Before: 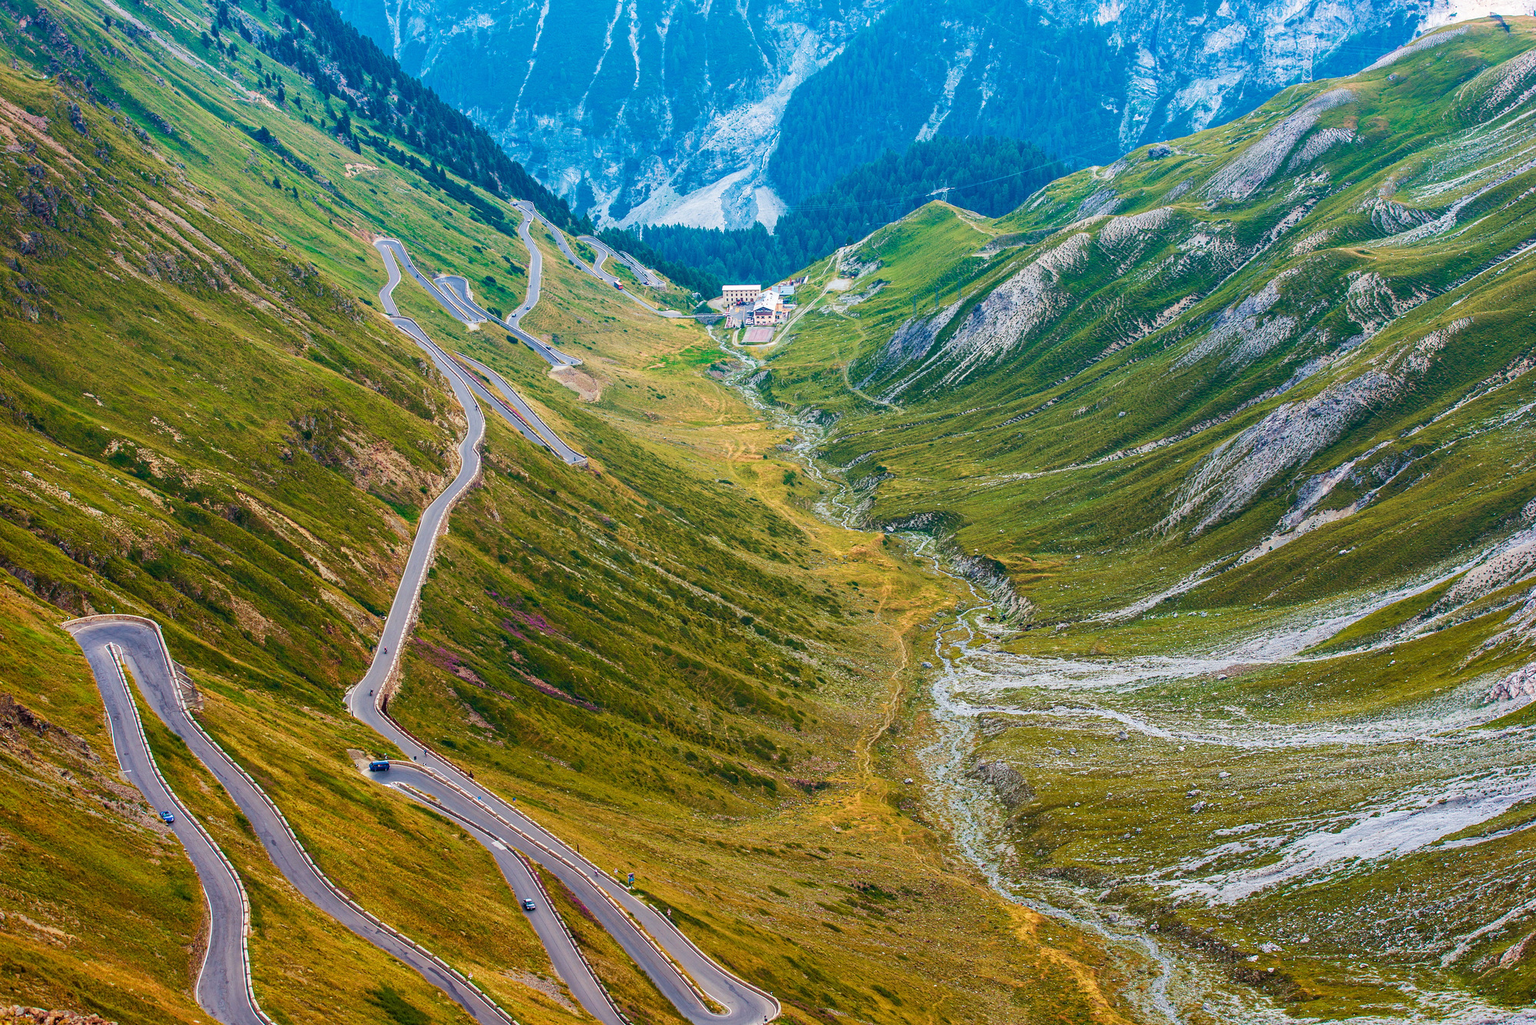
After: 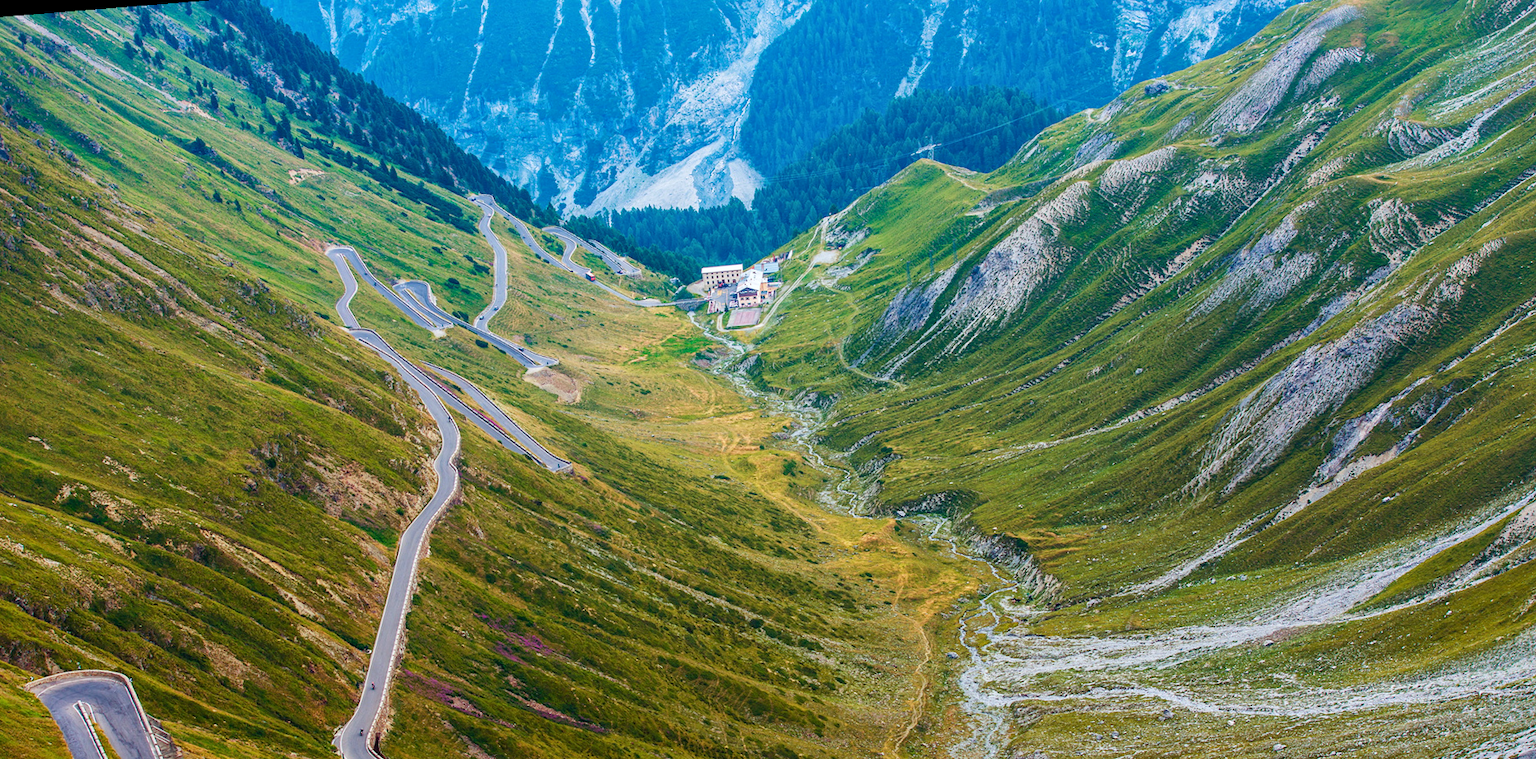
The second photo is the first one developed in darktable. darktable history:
local contrast: mode bilateral grid, contrast 10, coarseness 25, detail 115%, midtone range 0.2
rotate and perspective: rotation -4.57°, crop left 0.054, crop right 0.944, crop top 0.087, crop bottom 0.914
crop: bottom 24.988%
white balance: red 0.982, blue 1.018
